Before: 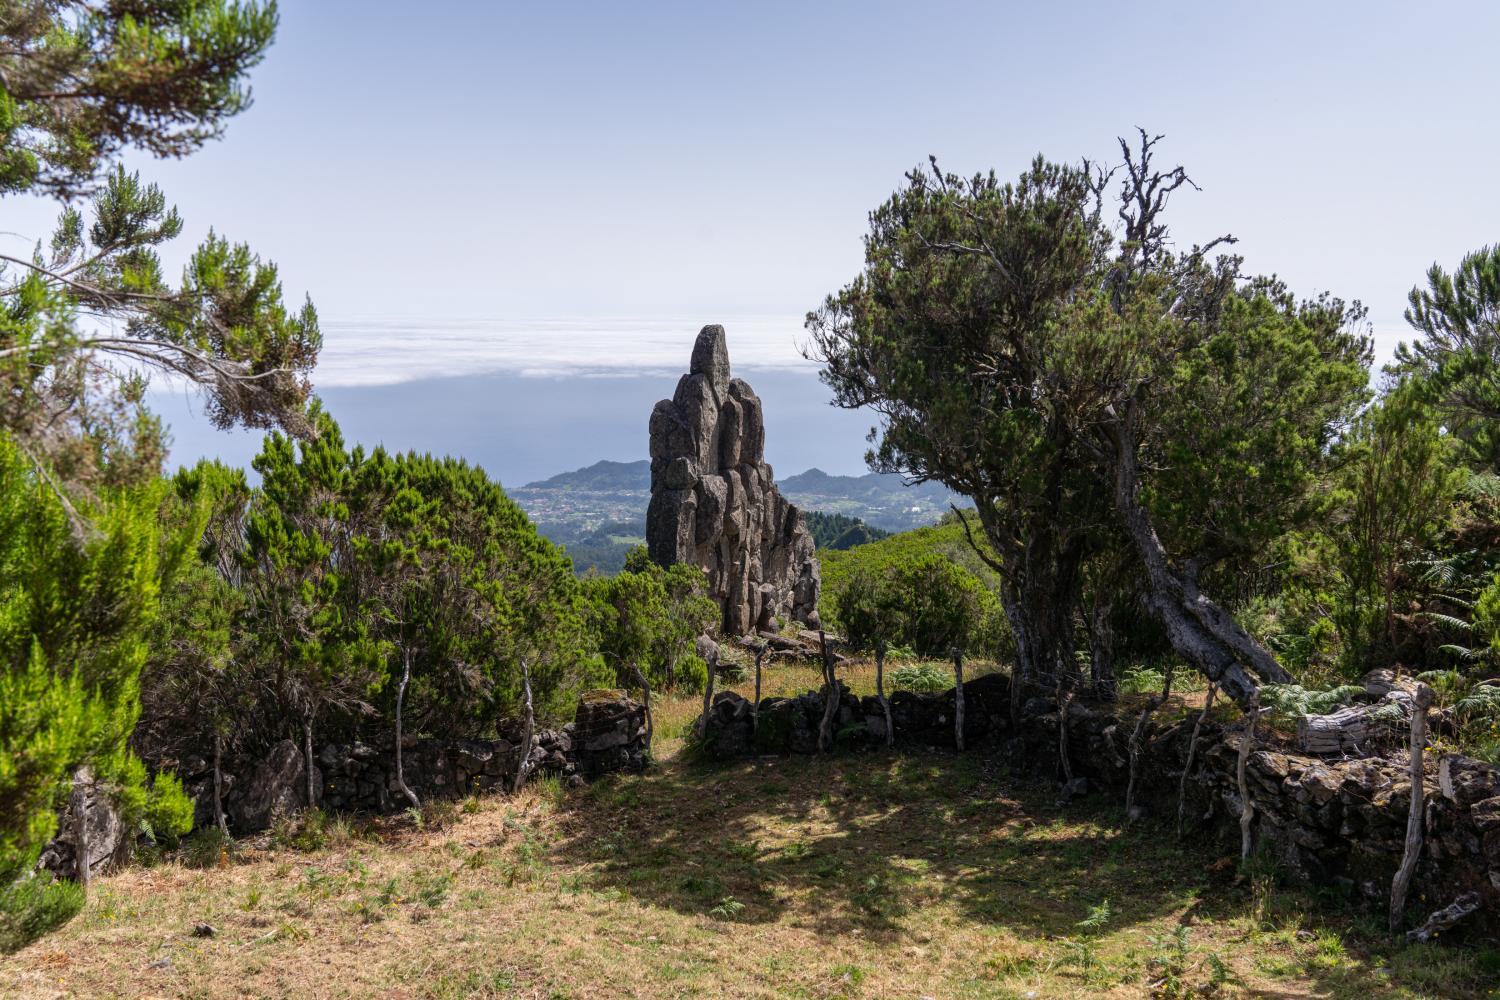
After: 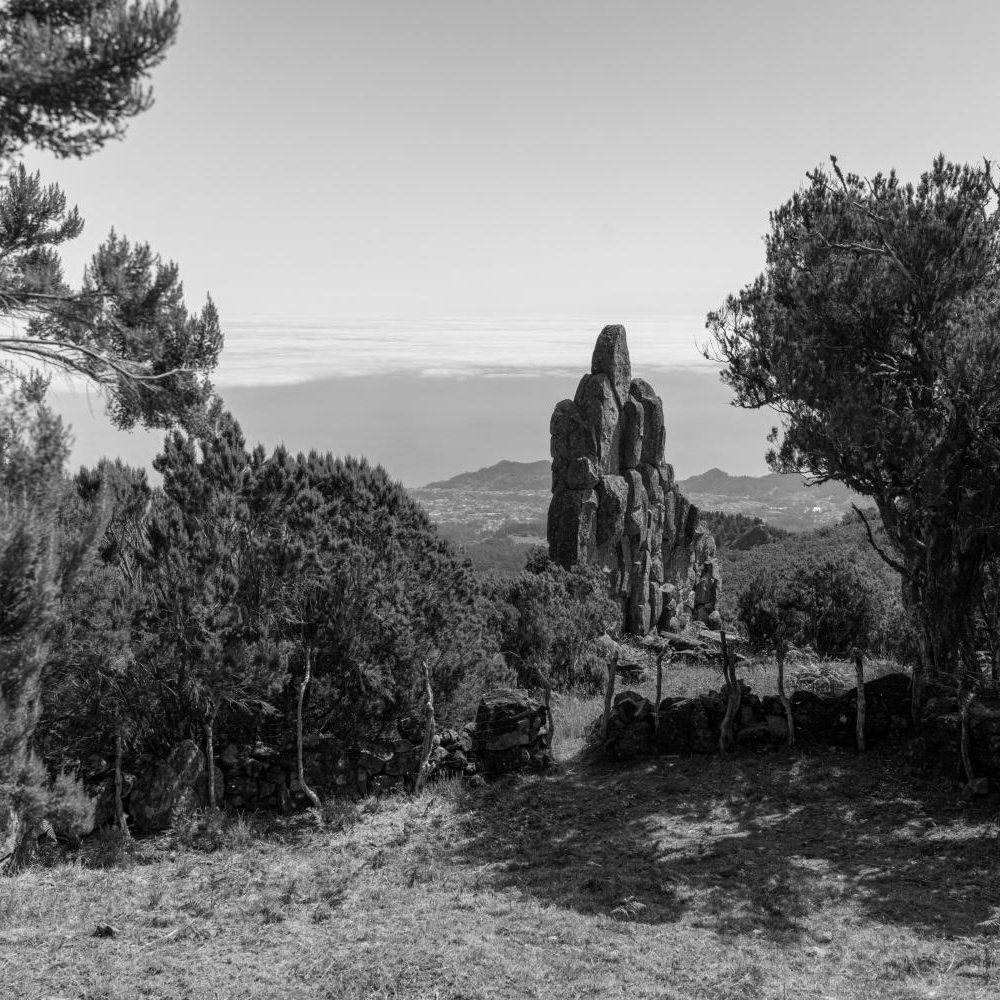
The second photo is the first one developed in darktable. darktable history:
crop and rotate: left 6.617%, right 26.717%
color calibration: output gray [0.22, 0.42, 0.37, 0], gray › normalize channels true, illuminant same as pipeline (D50), adaptation XYZ, x 0.346, y 0.359, gamut compression 0
